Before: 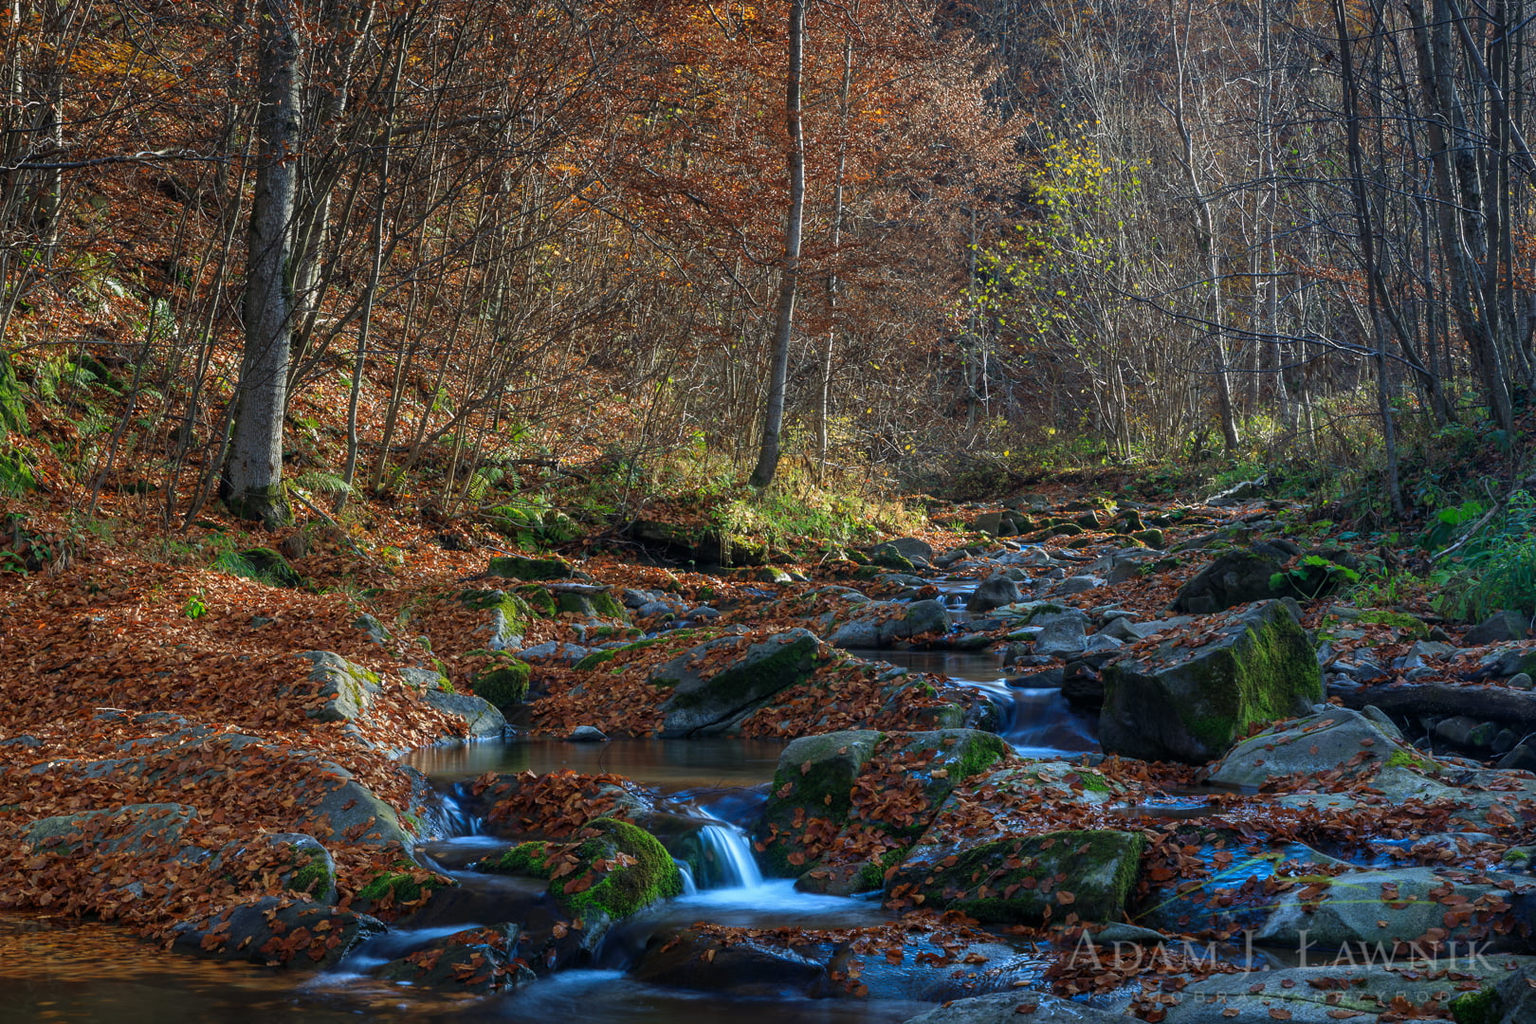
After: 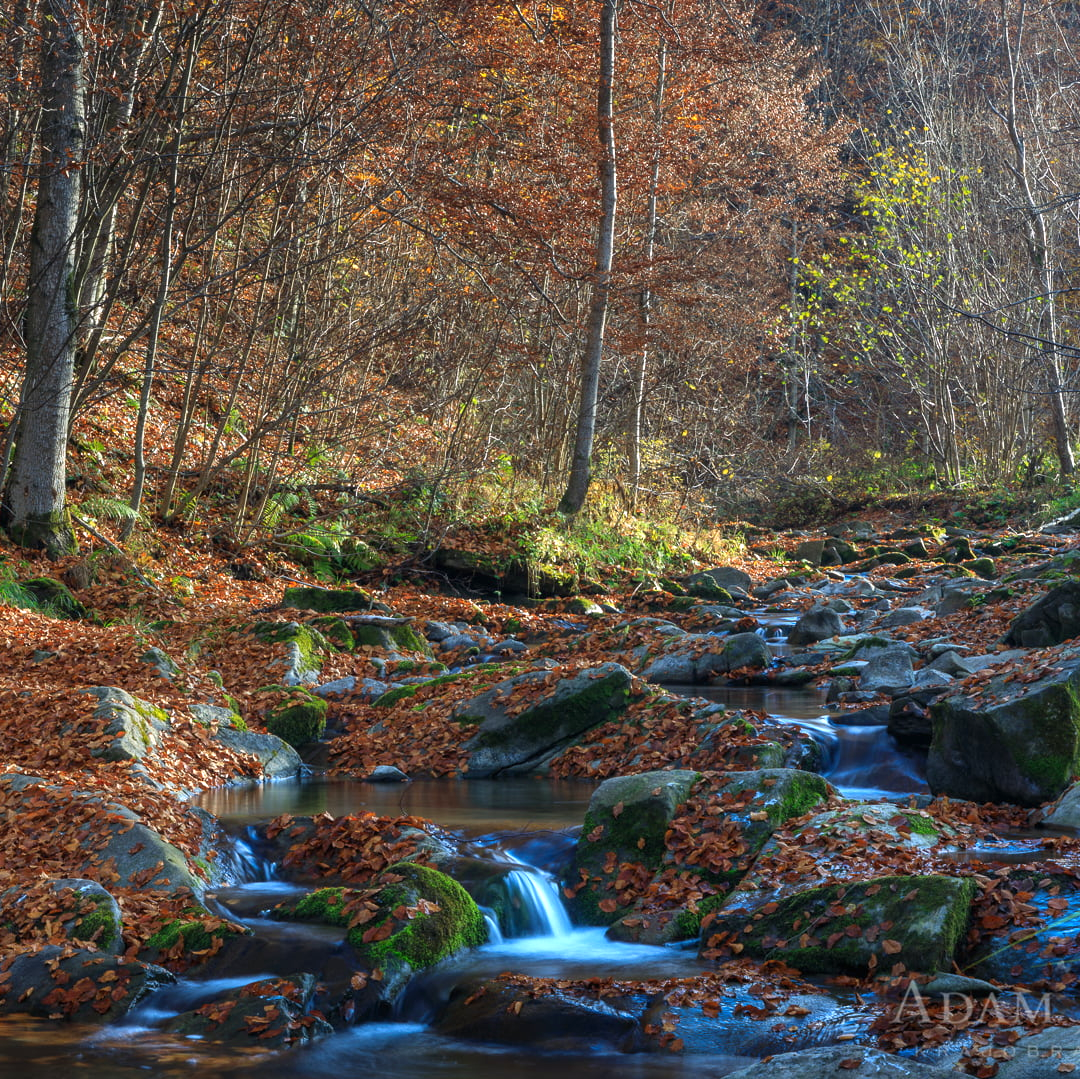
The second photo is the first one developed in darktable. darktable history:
exposure: black level correction 0, exposure 0.499 EV, compensate exposure bias true, compensate highlight preservation false
crop and rotate: left 14.347%, right 18.957%
